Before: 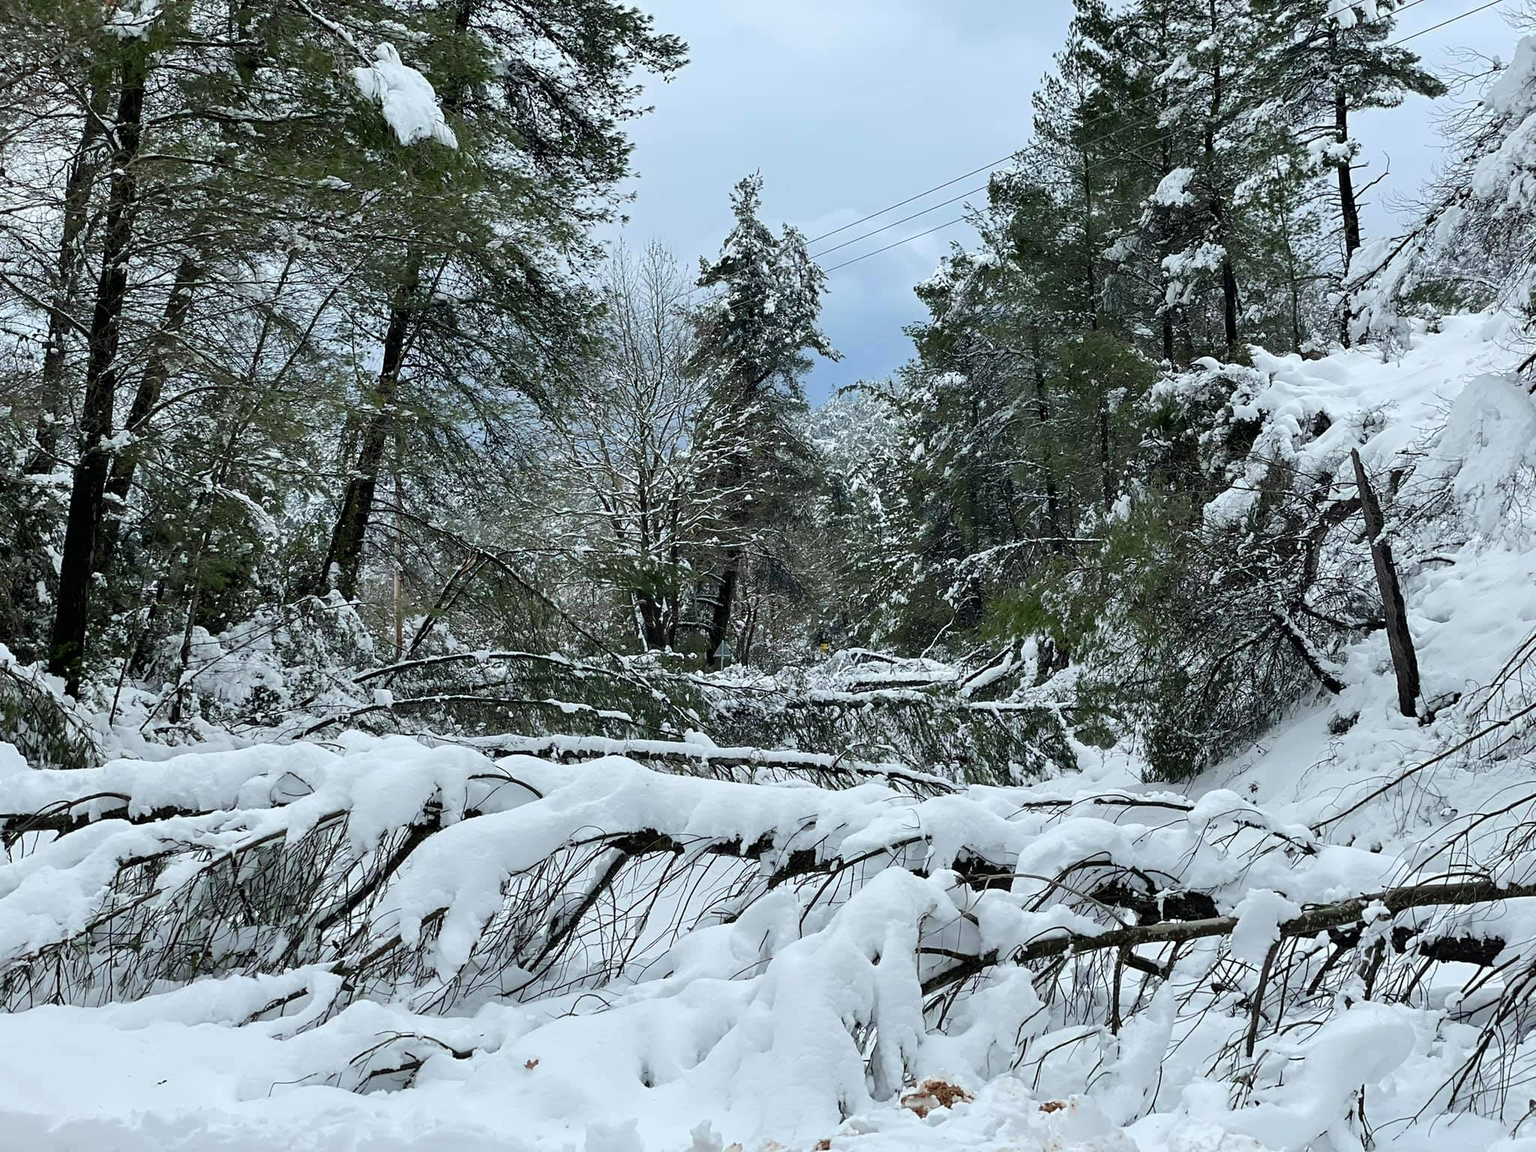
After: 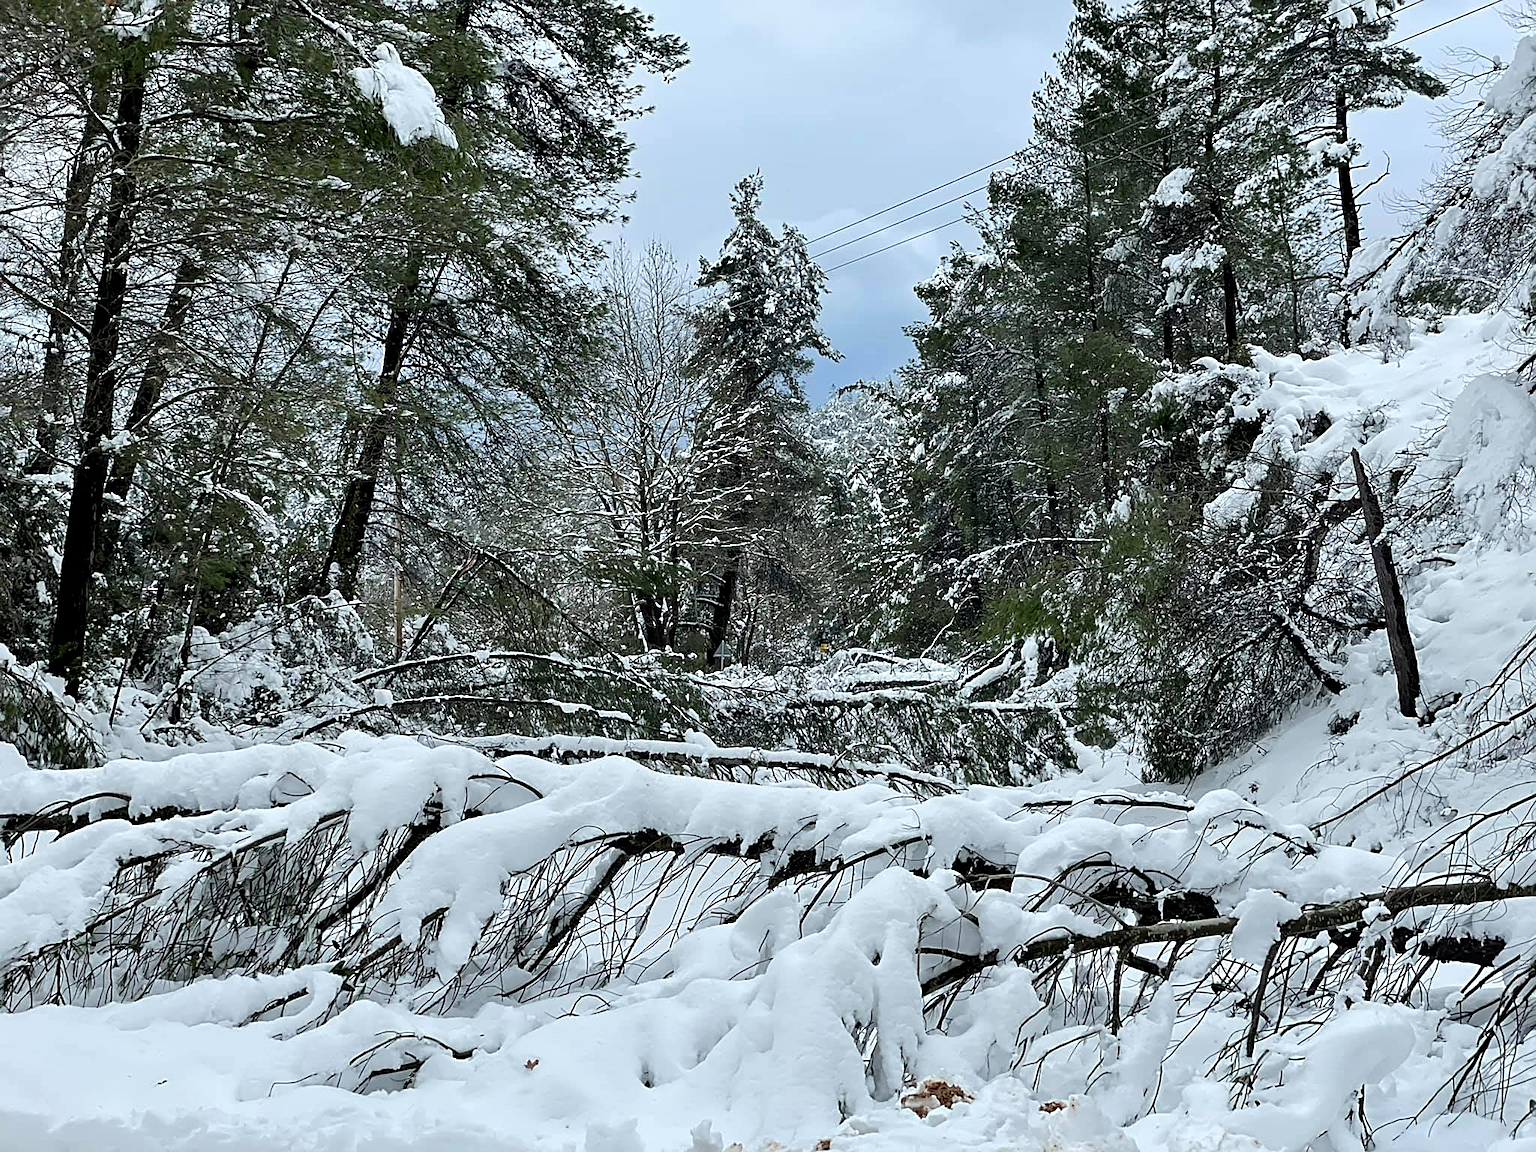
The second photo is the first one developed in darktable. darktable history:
contrast equalizer: y [[0.509, 0.517, 0.523, 0.523, 0.517, 0.509], [0.5 ×6], [0.5 ×6], [0 ×6], [0 ×6]]
sharpen: on, module defaults
